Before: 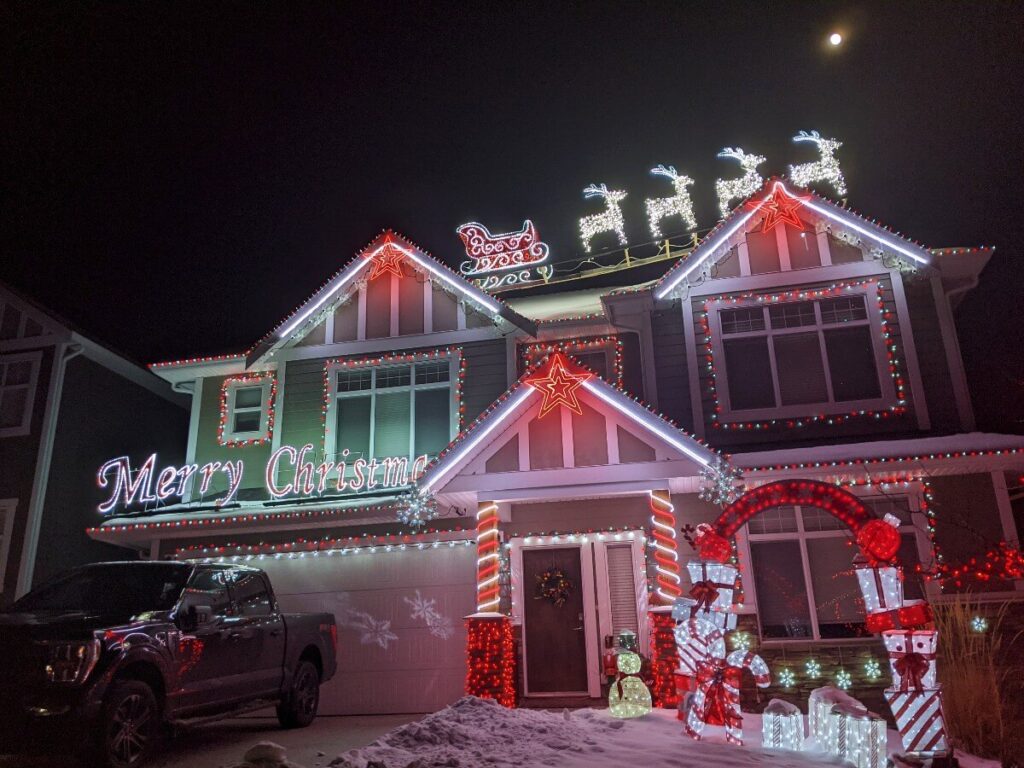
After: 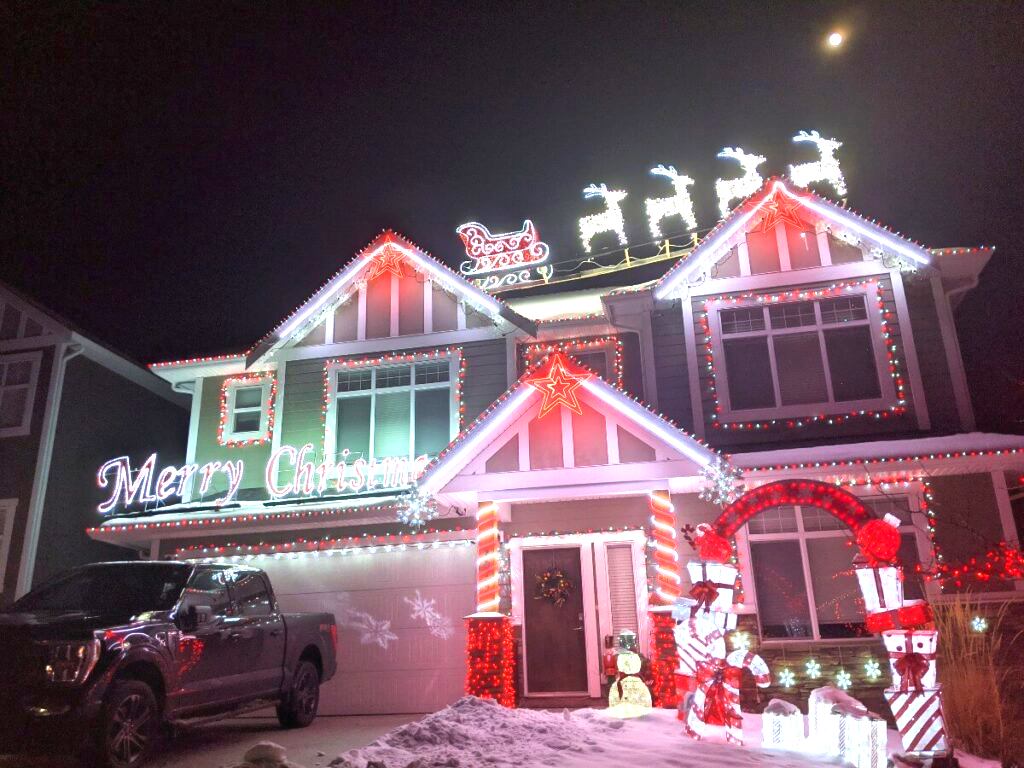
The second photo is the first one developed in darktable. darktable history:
exposure: exposure 1.5 EV, compensate highlight preservation false
contrast equalizer: octaves 7, y [[0.502, 0.505, 0.512, 0.529, 0.564, 0.588], [0.5 ×6], [0.502, 0.505, 0.512, 0.529, 0.564, 0.588], [0, 0.001, 0.001, 0.004, 0.008, 0.011], [0, 0.001, 0.001, 0.004, 0.008, 0.011]], mix -1
